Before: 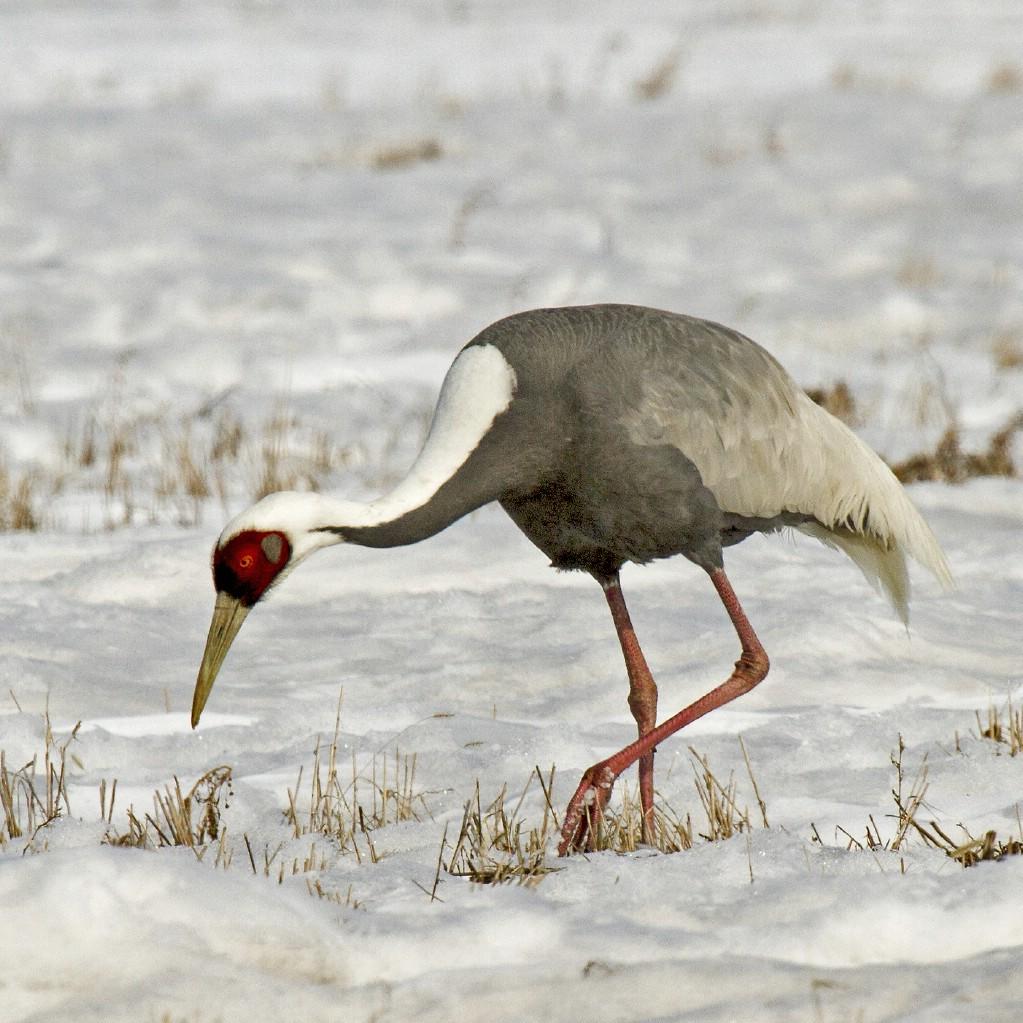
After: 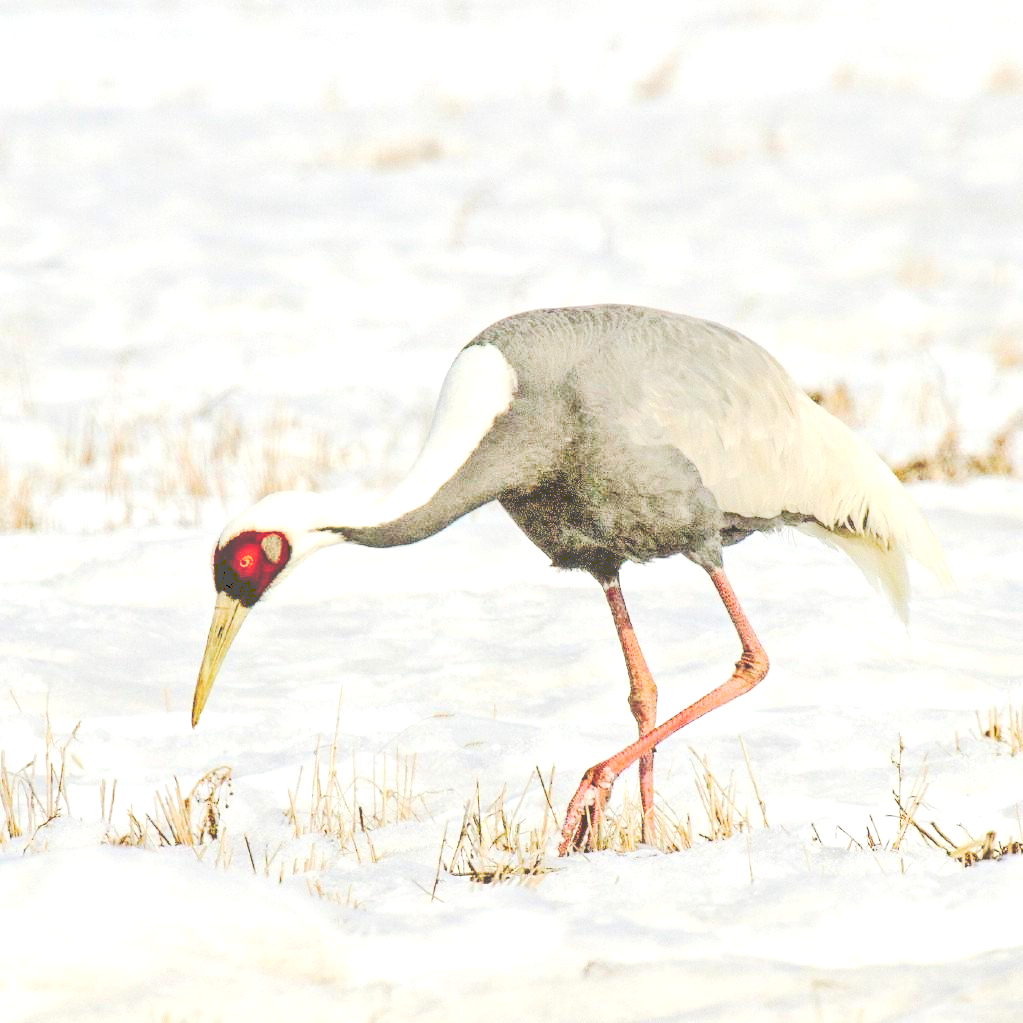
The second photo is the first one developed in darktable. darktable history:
tone curve: curves: ch0 [(0, 0) (0.003, 0.319) (0.011, 0.319) (0.025, 0.319) (0.044, 0.323) (0.069, 0.324) (0.1, 0.328) (0.136, 0.329) (0.177, 0.337) (0.224, 0.351) (0.277, 0.373) (0.335, 0.413) (0.399, 0.458) (0.468, 0.533) (0.543, 0.617) (0.623, 0.71) (0.709, 0.783) (0.801, 0.849) (0.898, 0.911) (1, 1)], preserve colors none
tone equalizer: -8 EV 1.96 EV, -7 EV 1.97 EV, -6 EV 1.99 EV, -5 EV 2 EV, -4 EV 1.99 EV, -3 EV 1.47 EV, -2 EV 0.97 EV, -1 EV 0.49 EV, edges refinement/feathering 500, mask exposure compensation -1.57 EV, preserve details no
contrast brightness saturation: contrast 0.15, brightness 0.042
local contrast: on, module defaults
